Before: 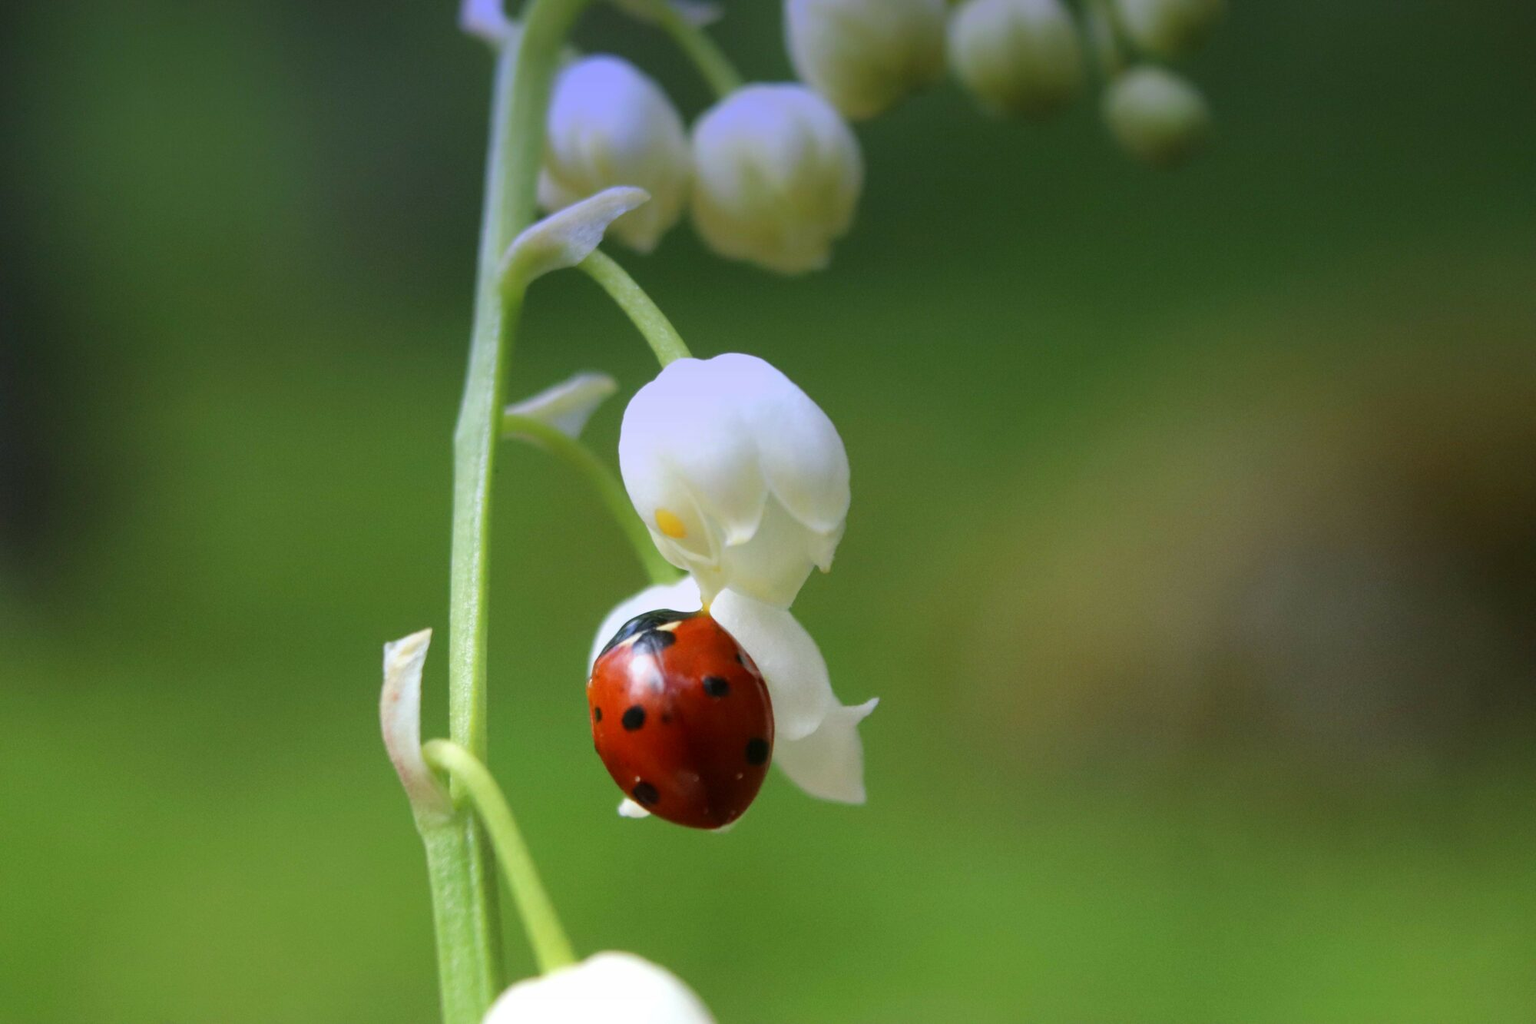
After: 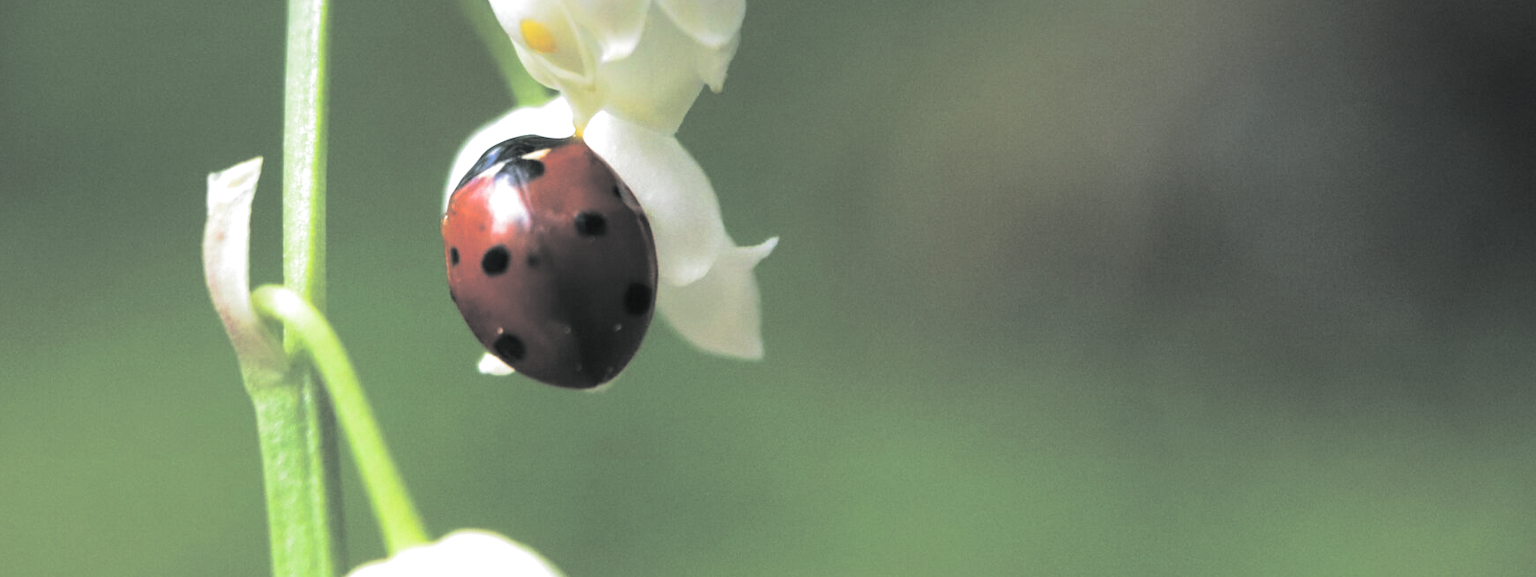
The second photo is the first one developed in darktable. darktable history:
crop and rotate: left 13.306%, top 48.129%, bottom 2.928%
split-toning: shadows › hue 190.8°, shadows › saturation 0.05, highlights › hue 54°, highlights › saturation 0.05, compress 0%
exposure: black level correction -0.002, exposure 0.54 EV, compensate highlight preservation false
